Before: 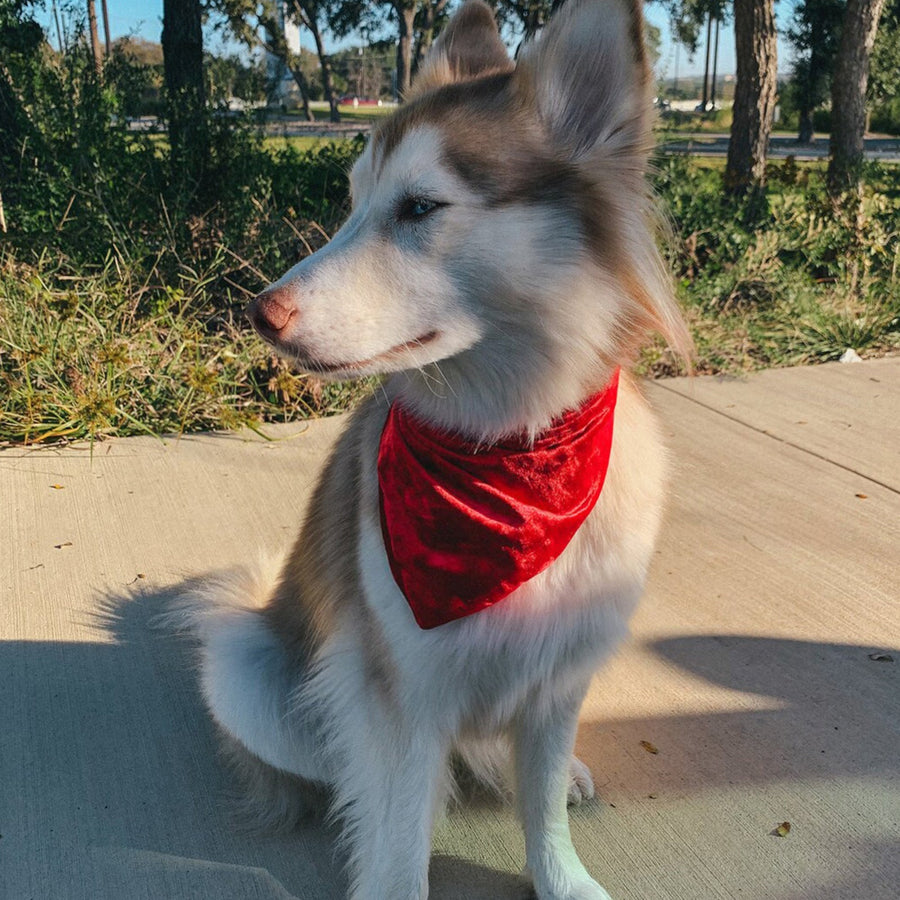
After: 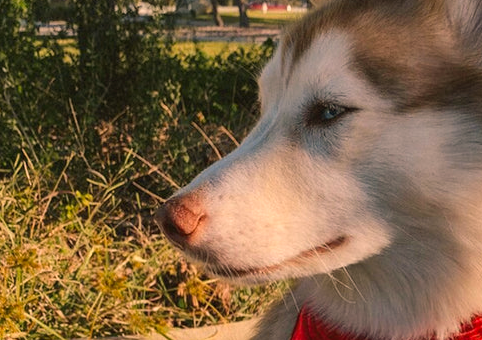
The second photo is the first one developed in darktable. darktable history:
color balance rgb: shadows lift › luminance -5%, shadows lift › chroma 1.1%, shadows lift › hue 219°, power › luminance 10%, power › chroma 2.83%, power › hue 60°, highlights gain › chroma 4.52%, highlights gain › hue 33.33°, saturation formula JzAzBz (2021)
crop: left 10.121%, top 10.631%, right 36.218%, bottom 51.526%
